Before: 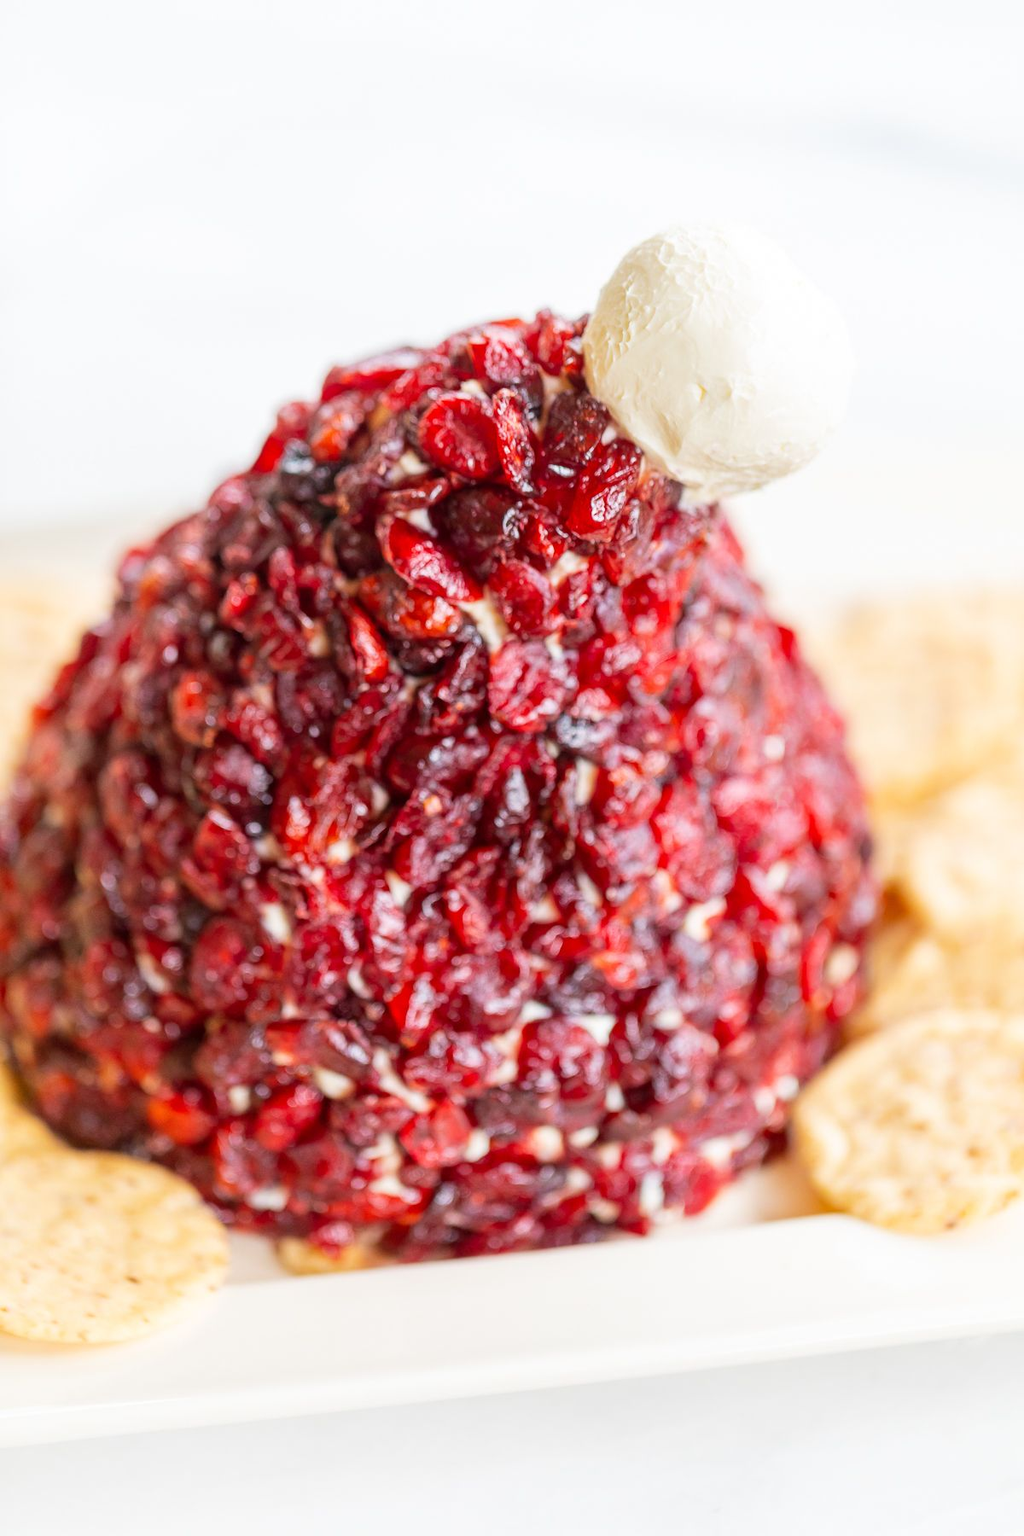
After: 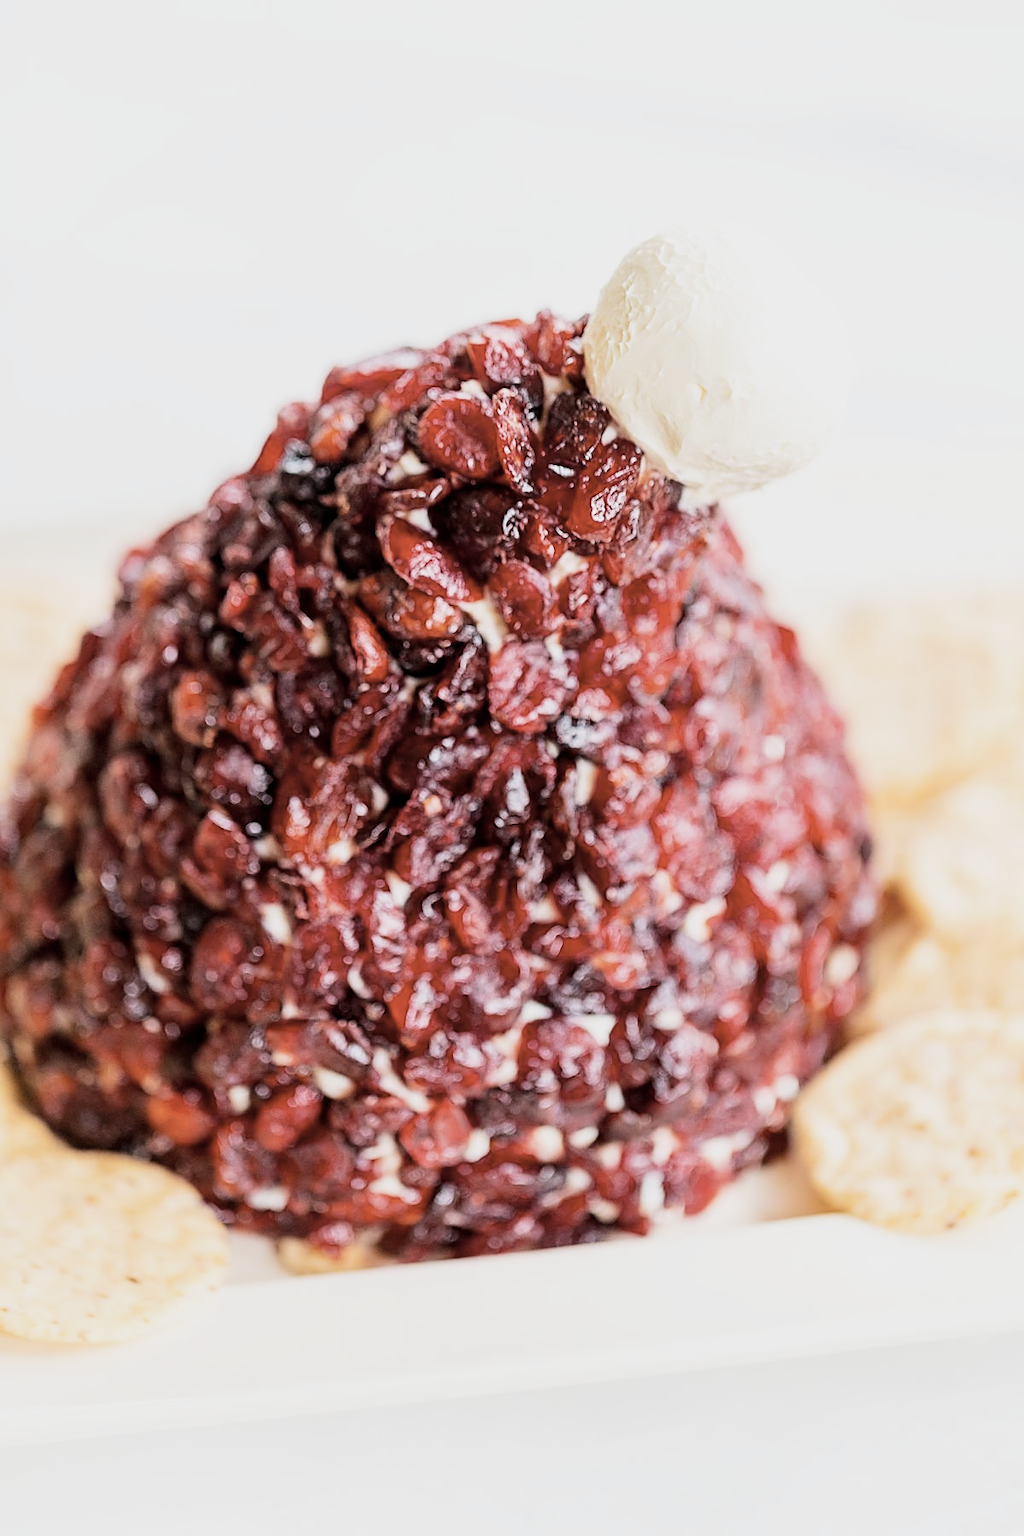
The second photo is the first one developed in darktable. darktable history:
haze removal: compatibility mode true, adaptive false
contrast brightness saturation: contrast 0.101, saturation -0.379
sharpen: on, module defaults
filmic rgb: black relative exposure -7.97 EV, white relative exposure 4.03 EV, hardness 4.13, contrast 1.377
